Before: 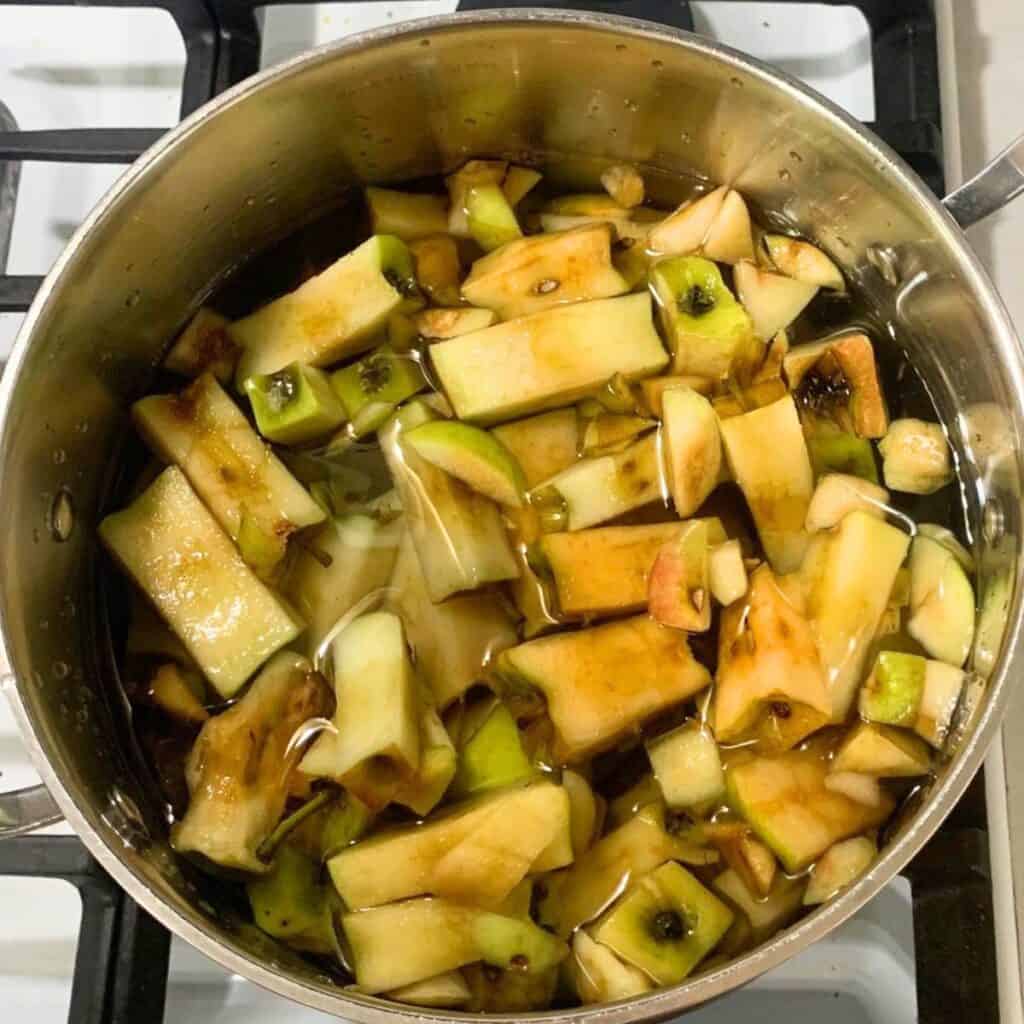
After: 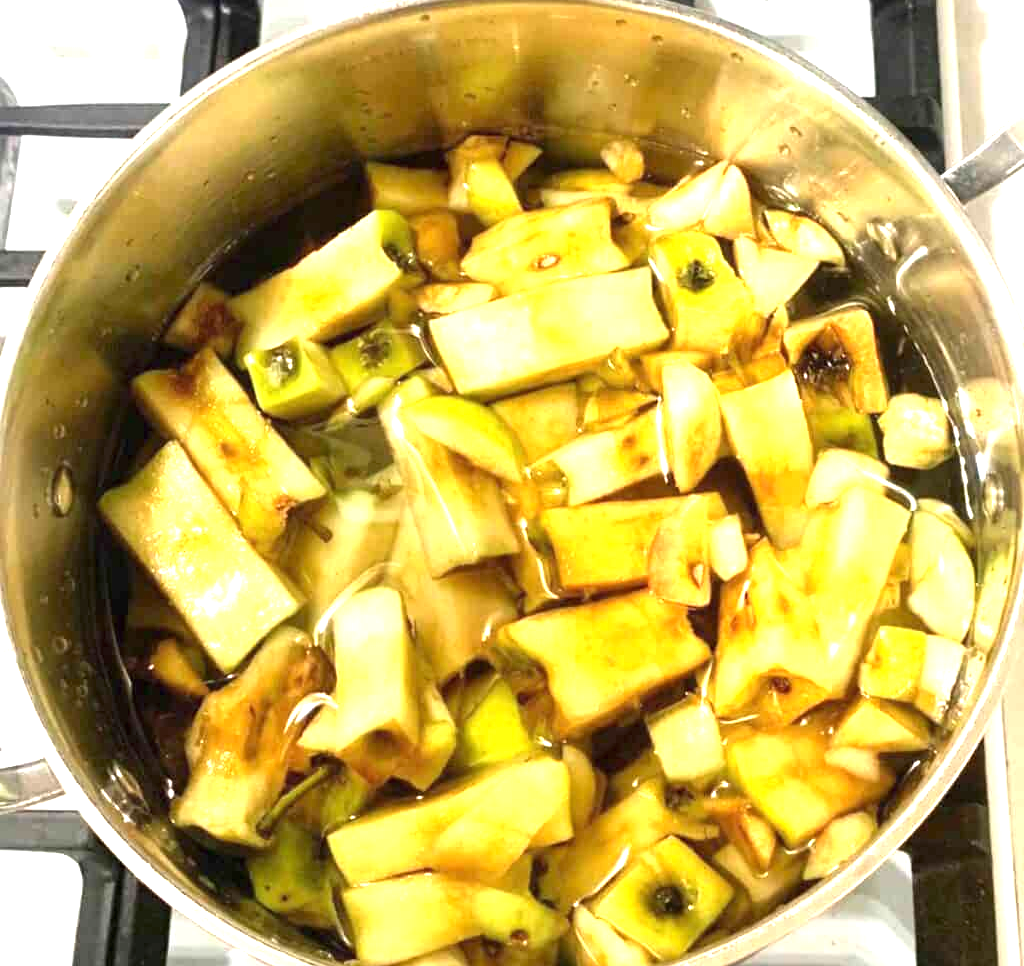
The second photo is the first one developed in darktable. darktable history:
crop and rotate: top 2.484%, bottom 3.122%
exposure: black level correction 0, exposure 1.483 EV, compensate highlight preservation false
